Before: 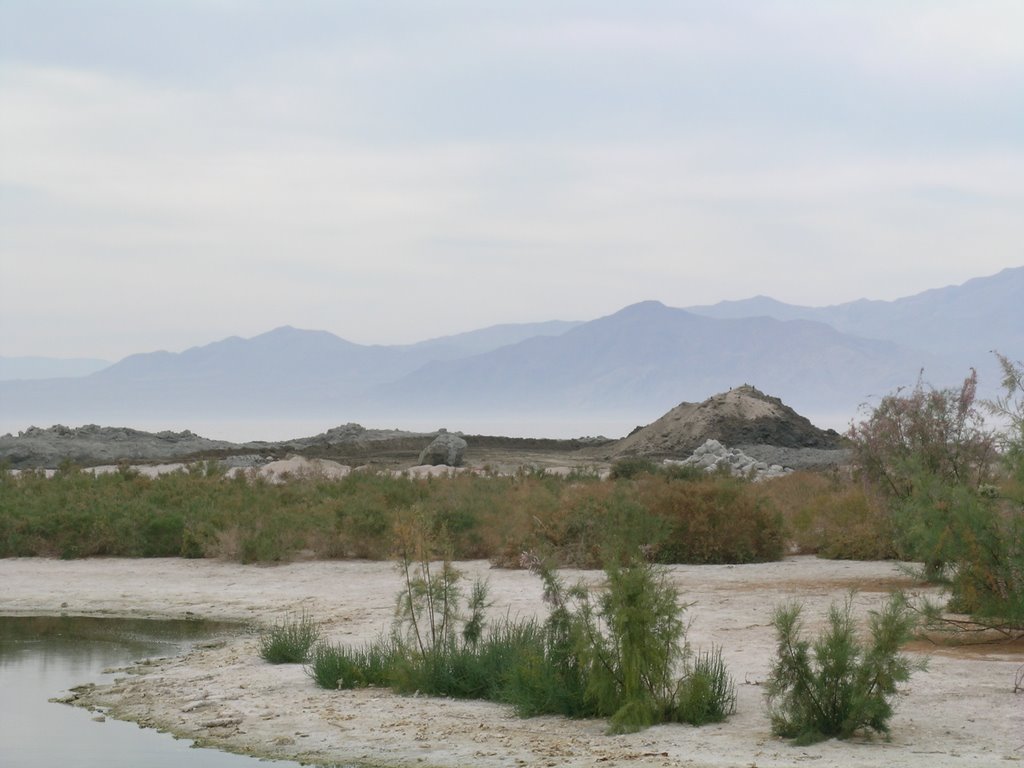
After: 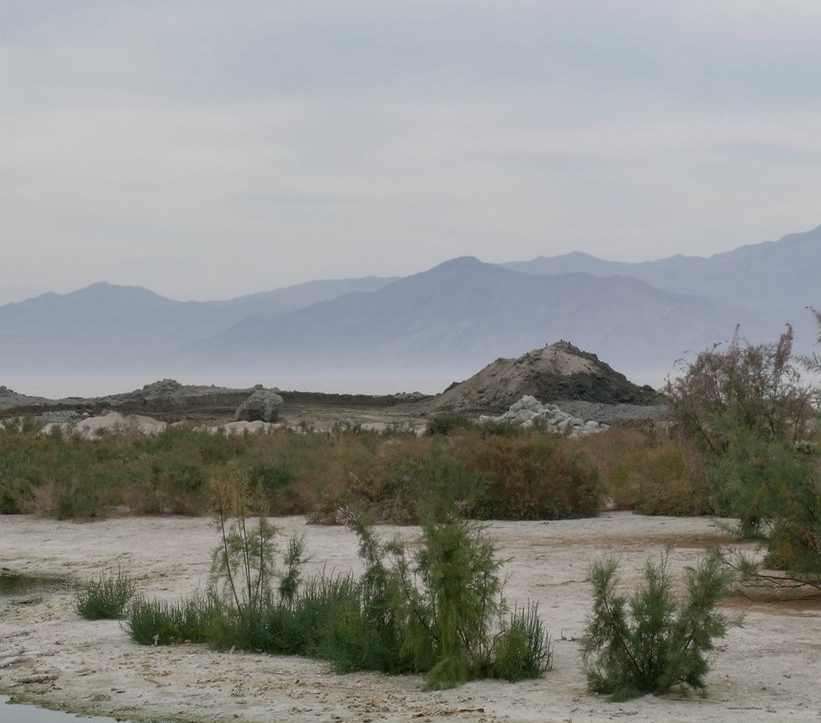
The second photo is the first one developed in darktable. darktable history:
exposure: exposure -0.426 EV, compensate exposure bias true, compensate highlight preservation false
local contrast: on, module defaults
crop and rotate: left 18.028%, top 5.837%, right 1.727%
